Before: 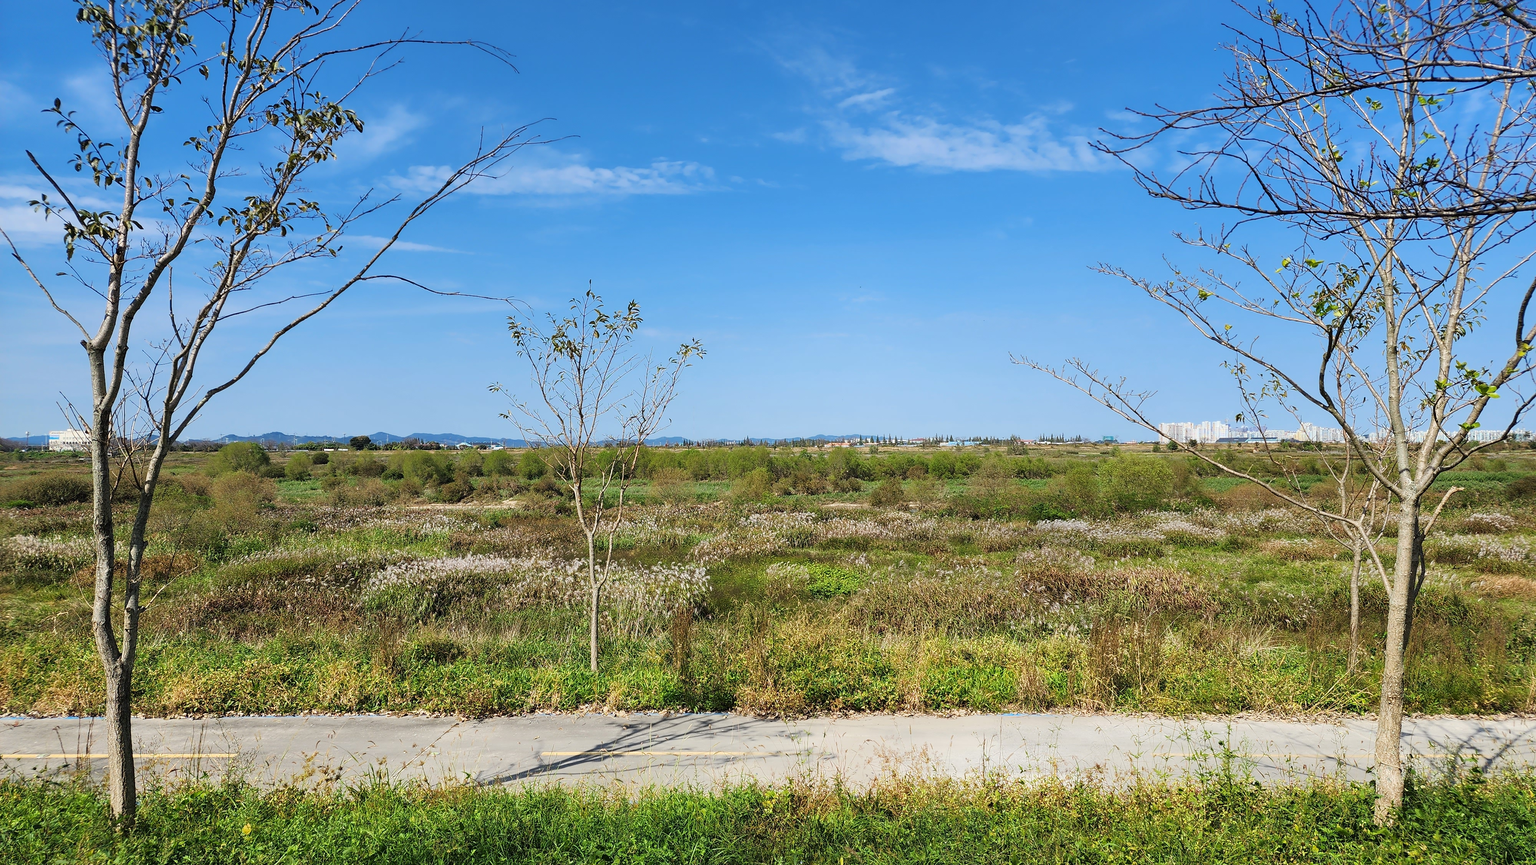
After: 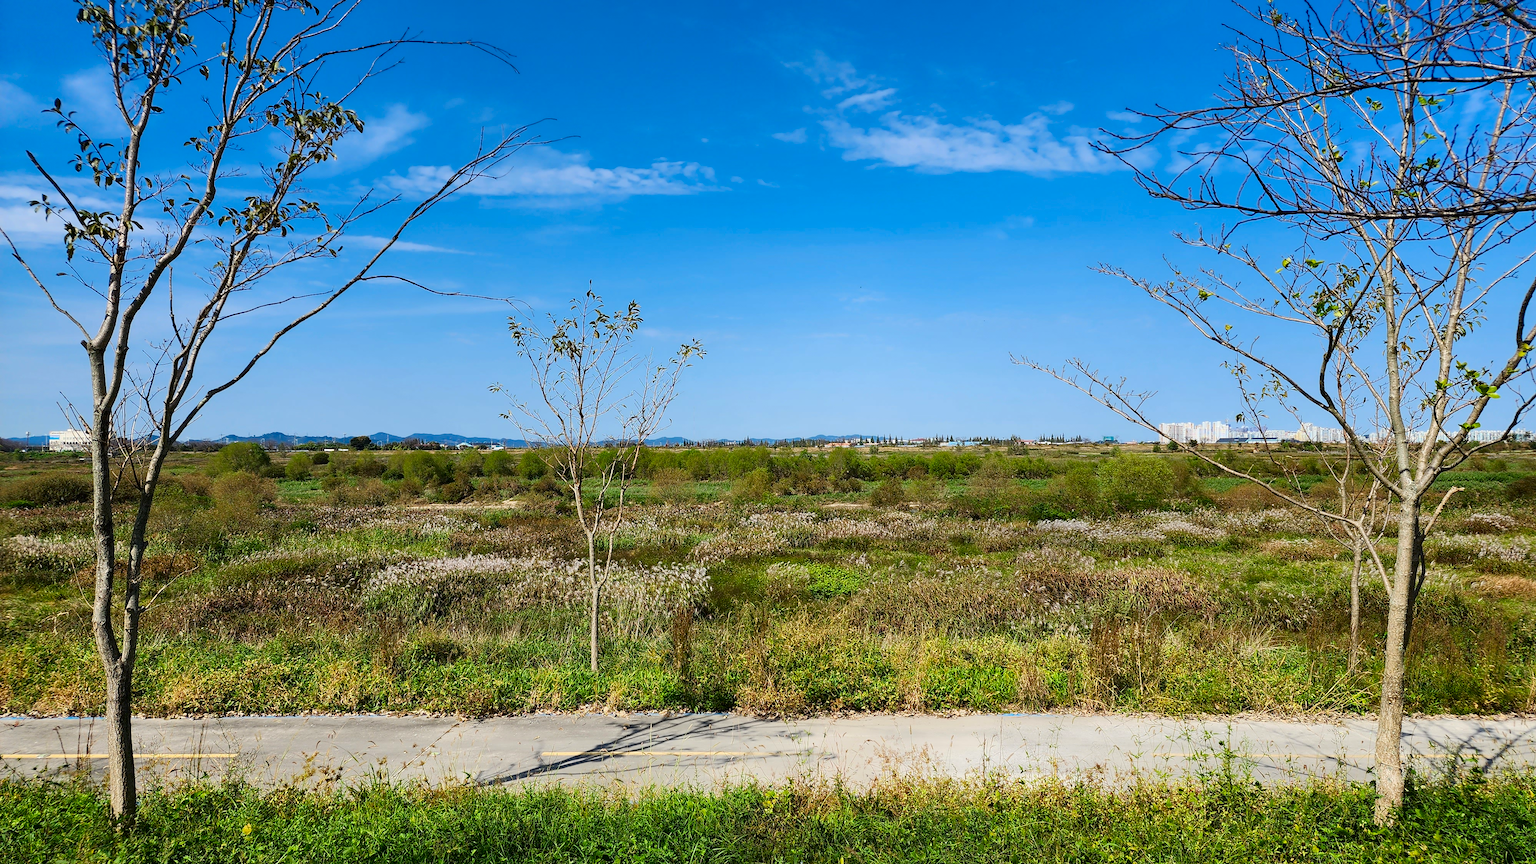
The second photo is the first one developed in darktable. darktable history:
exposure: compensate highlight preservation false
contrast brightness saturation: contrast 0.123, brightness -0.115, saturation 0.195
